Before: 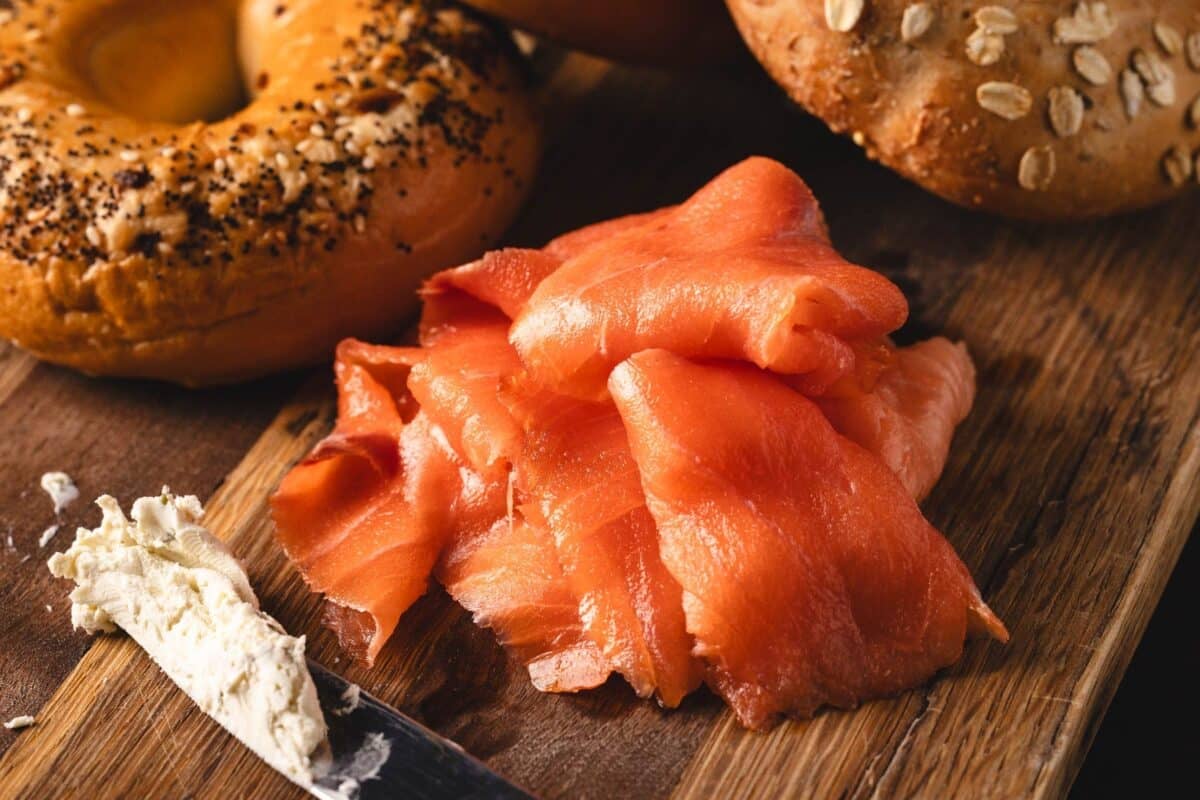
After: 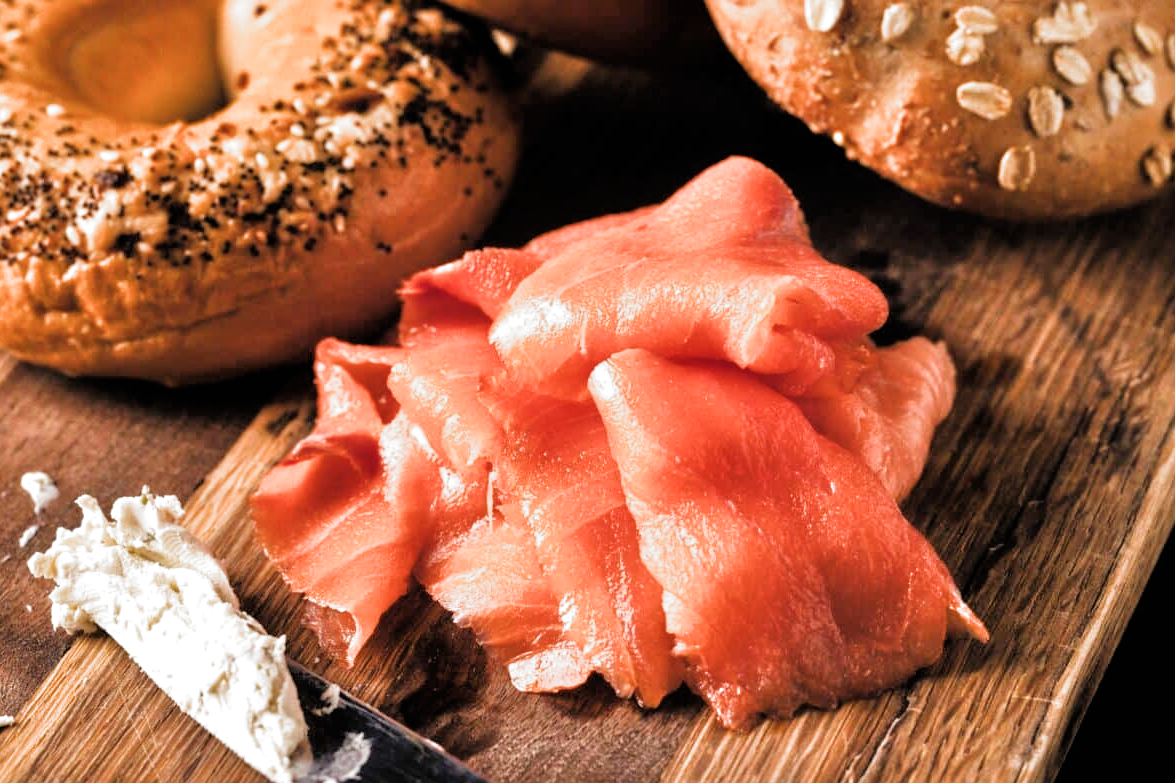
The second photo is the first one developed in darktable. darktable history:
tone equalizer: -7 EV 0.15 EV, -6 EV 0.6 EV, -5 EV 1.15 EV, -4 EV 1.33 EV, -3 EV 1.15 EV, -2 EV 0.6 EV, -1 EV 0.15 EV, mask exposure compensation -0.5 EV
crop: left 1.743%, right 0.268%, bottom 2.011%
filmic rgb: black relative exposure -8.2 EV, white relative exposure 2.2 EV, threshold 3 EV, hardness 7.11, latitude 75%, contrast 1.325, highlights saturation mix -2%, shadows ↔ highlights balance 30%, preserve chrominance RGB euclidean norm, color science v5 (2021), contrast in shadows safe, contrast in highlights safe, enable highlight reconstruction true
